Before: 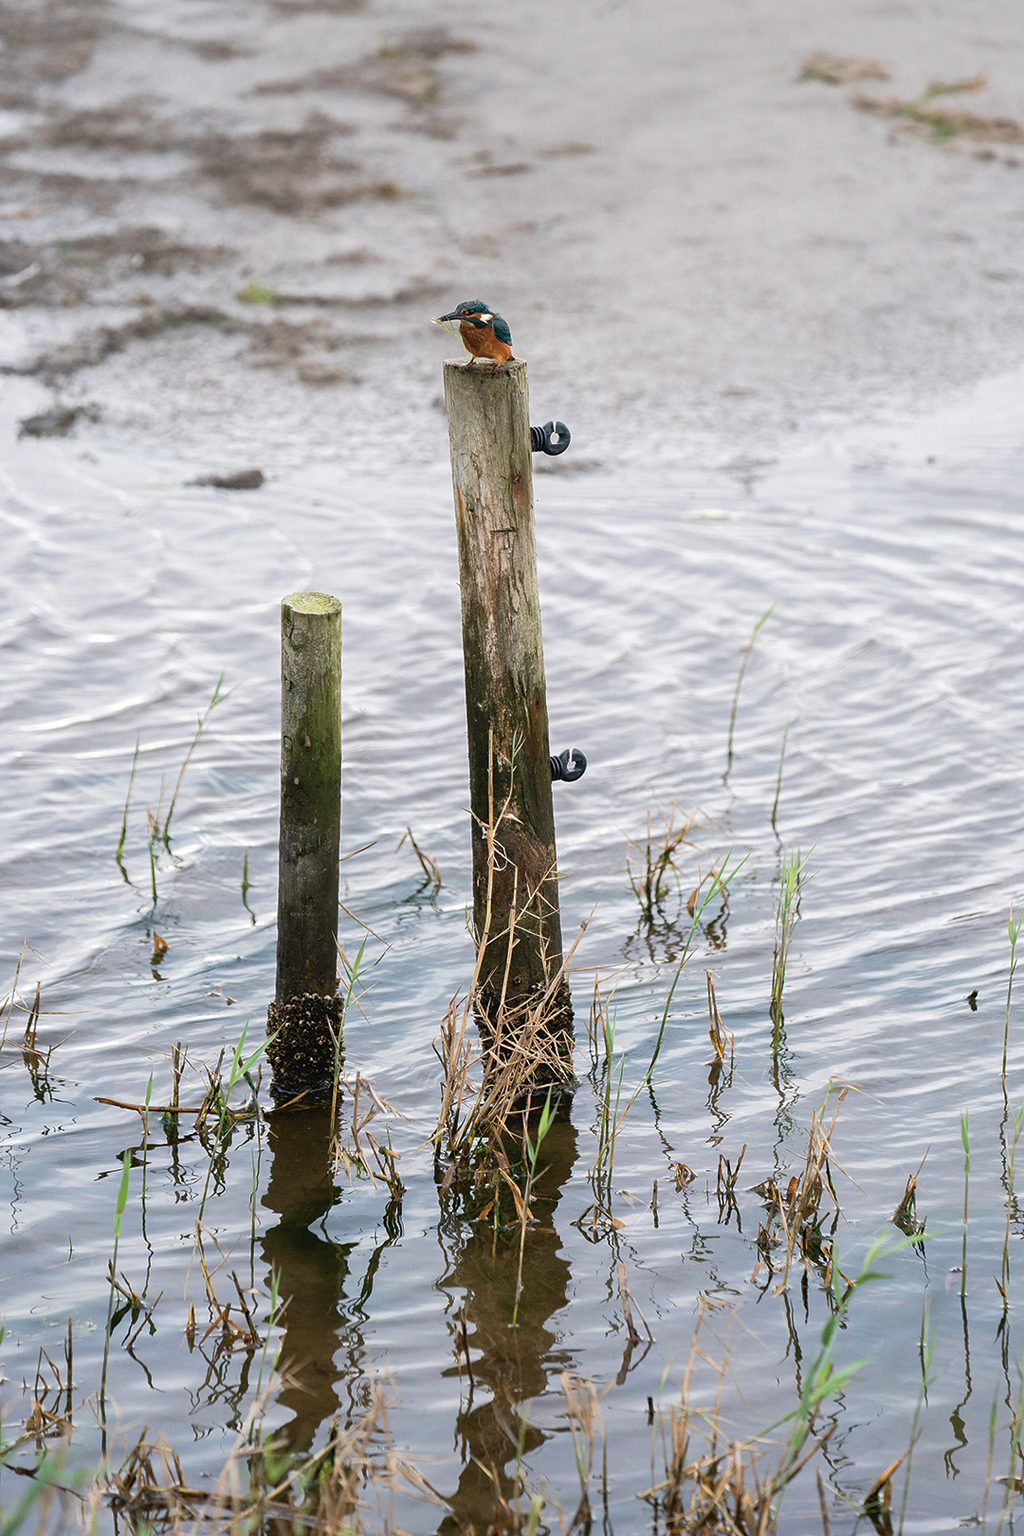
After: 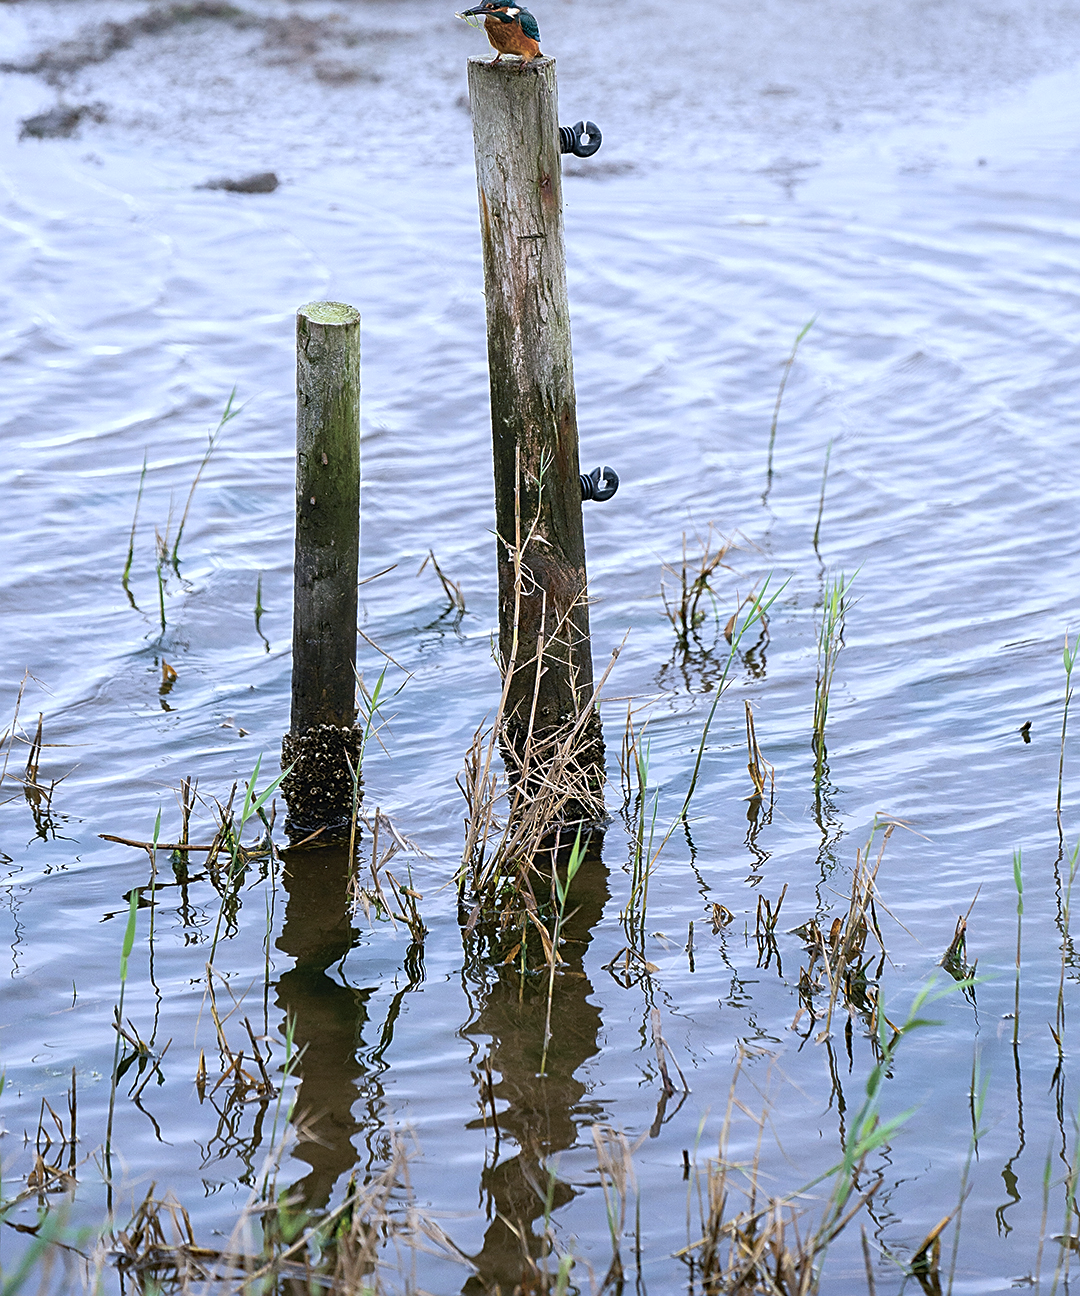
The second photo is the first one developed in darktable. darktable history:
crop and rotate: top 19.998%
sharpen: on, module defaults
white balance: red 0.948, green 1.02, blue 1.176
